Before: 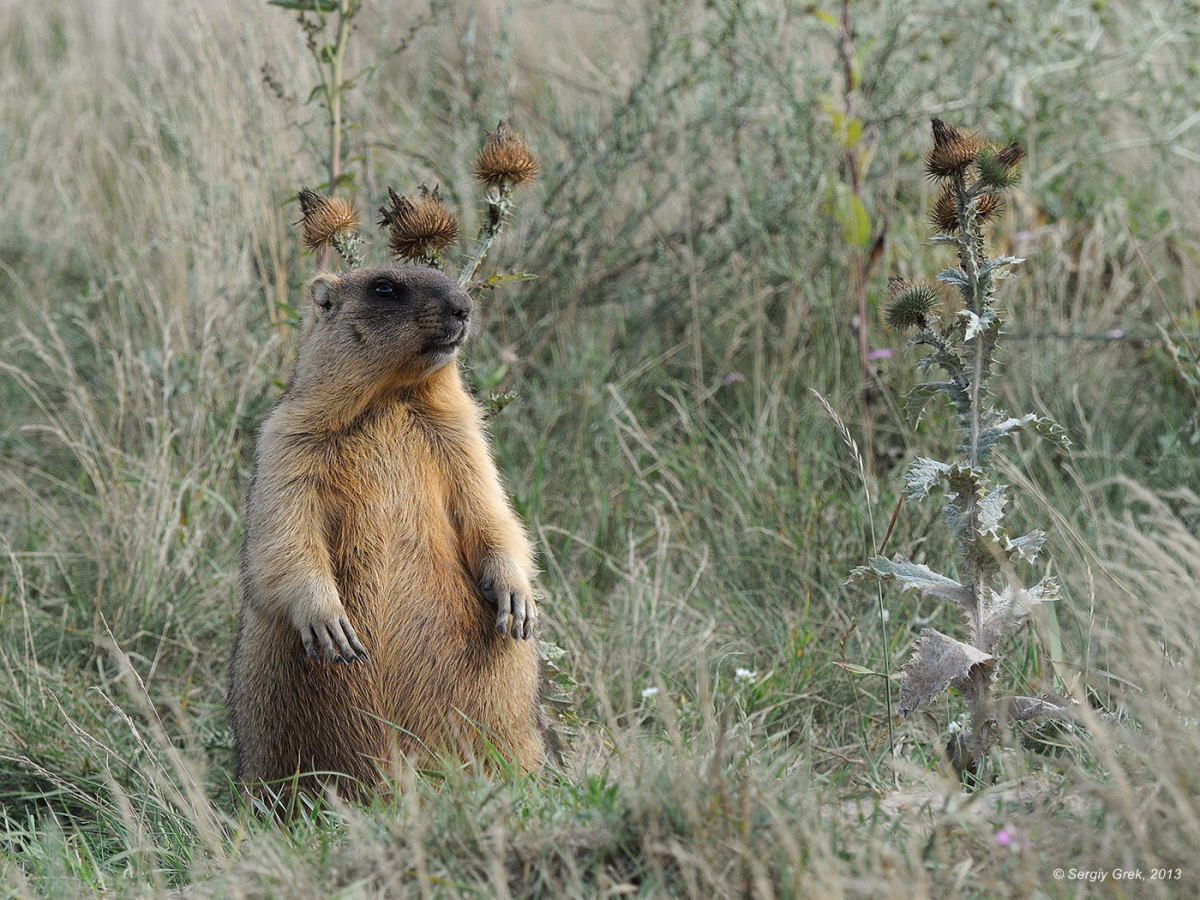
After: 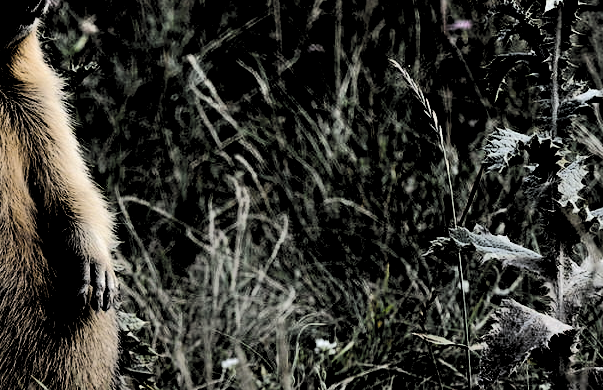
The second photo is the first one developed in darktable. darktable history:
shadows and highlights: shadows color adjustment 97.67%, low approximation 0.01, soften with gaussian
levels: levels [0.514, 0.759, 1]
crop: left 35.065%, top 36.597%, right 14.669%, bottom 19.991%
tone curve: curves: ch0 [(0, 0) (0.033, 0.016) (0.171, 0.127) (0.33, 0.331) (0.432, 0.475) (0.601, 0.665) (0.843, 0.876) (1, 1)]; ch1 [(0, 0) (0.339, 0.349) (0.445, 0.42) (0.476, 0.47) (0.501, 0.499) (0.516, 0.525) (0.548, 0.563) (0.584, 0.633) (0.728, 0.746) (1, 1)]; ch2 [(0, 0) (0.327, 0.324) (0.417, 0.44) (0.46, 0.453) (0.502, 0.498) (0.517, 0.524) (0.53, 0.554) (0.579, 0.599) (0.745, 0.704) (1, 1)], preserve colors none
